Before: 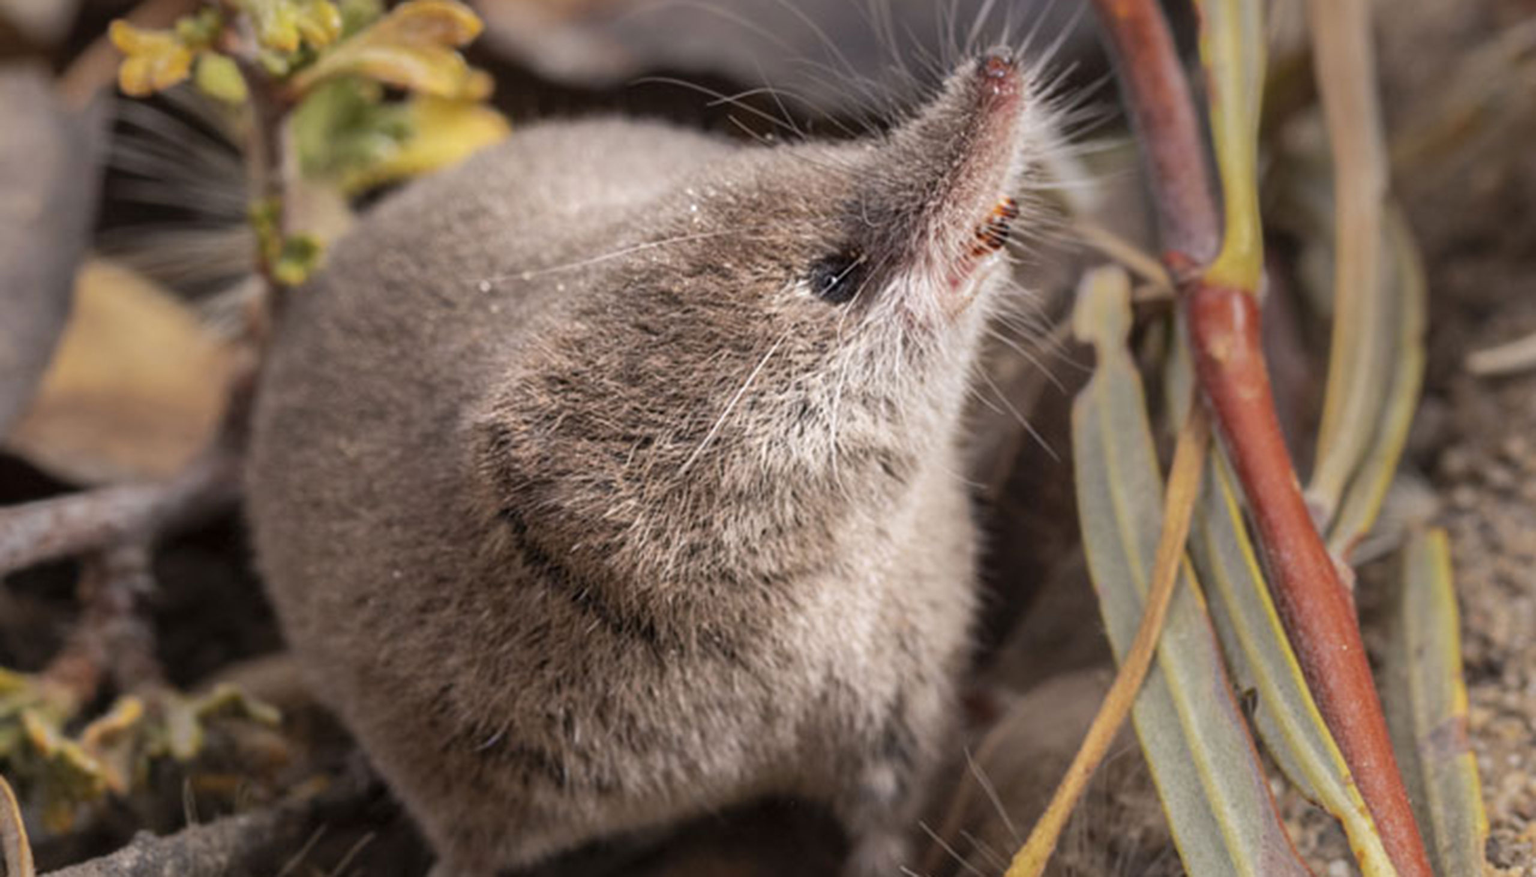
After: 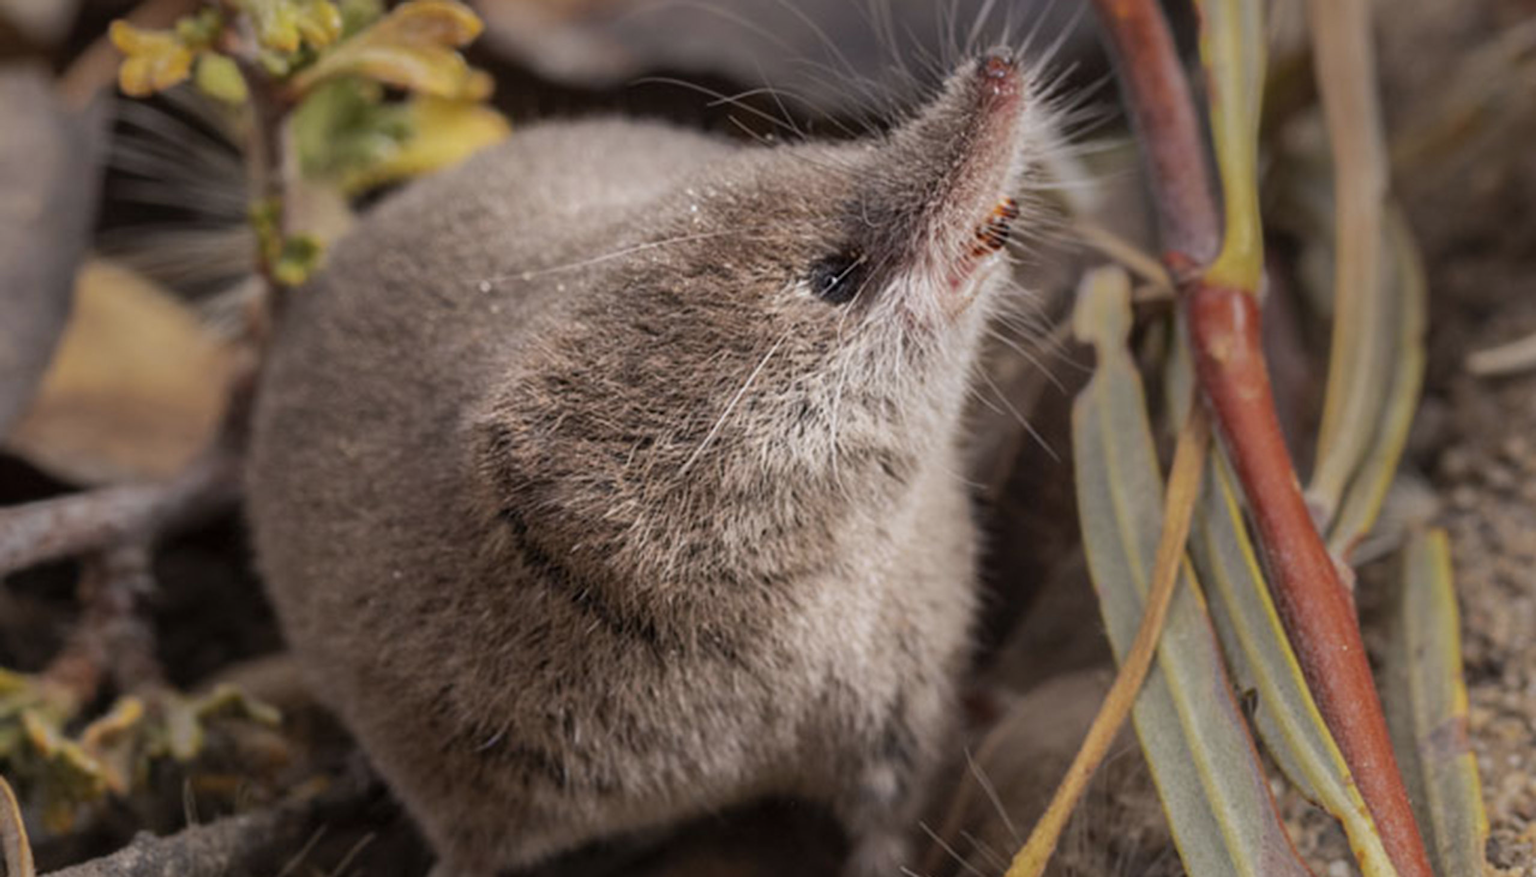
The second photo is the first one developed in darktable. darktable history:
exposure: exposure -0.36 EV, compensate highlight preservation false
